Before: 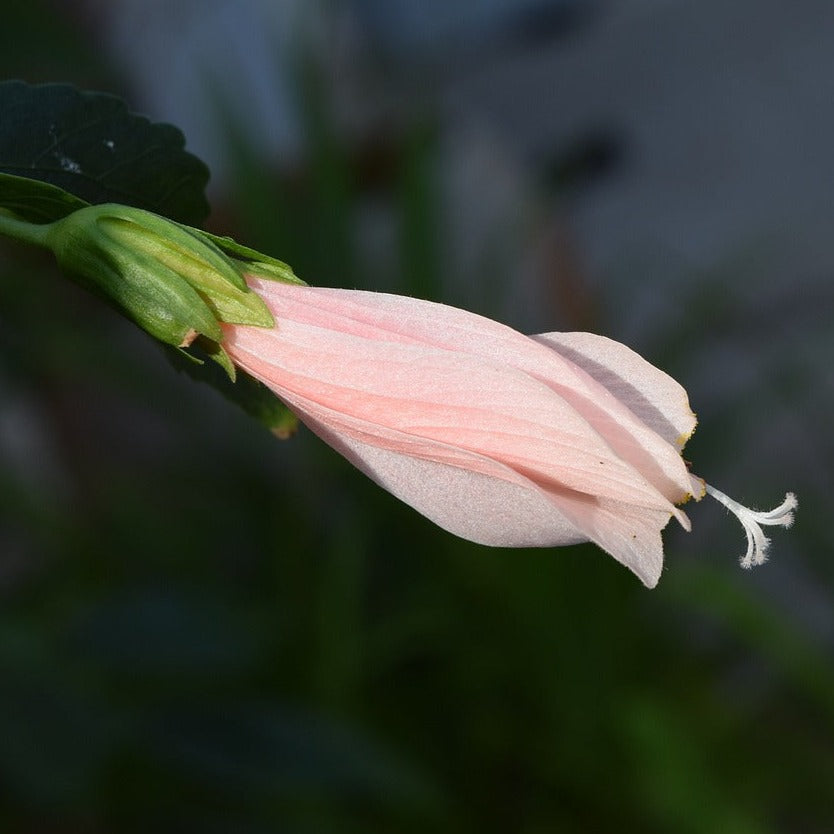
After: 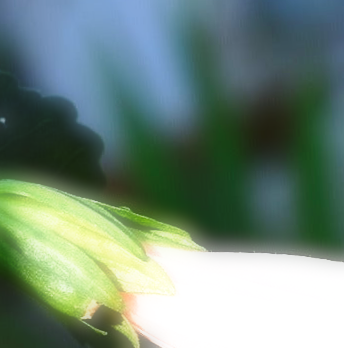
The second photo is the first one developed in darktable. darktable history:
crop and rotate: left 10.817%, top 0.062%, right 47.194%, bottom 53.626%
rotate and perspective: rotation -3°, crop left 0.031, crop right 0.968, crop top 0.07, crop bottom 0.93
base curve: curves: ch0 [(0, 0) (0.026, 0.03) (0.109, 0.232) (0.351, 0.748) (0.669, 0.968) (1, 1)], preserve colors none
white balance: red 0.967, blue 1.049
soften: on, module defaults
exposure: black level correction 0, exposure 0.7 EV, compensate exposure bias true, compensate highlight preservation false
